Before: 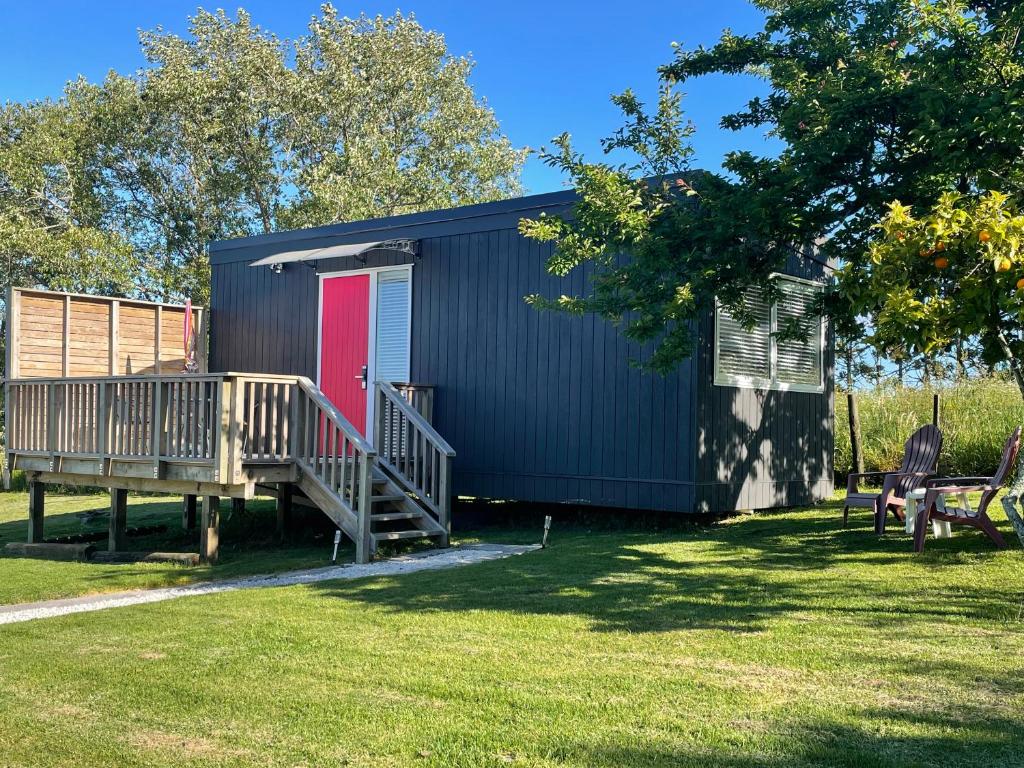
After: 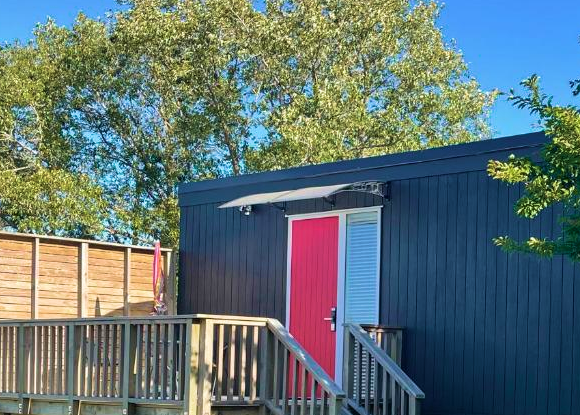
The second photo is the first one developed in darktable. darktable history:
crop and rotate: left 3.066%, top 7.628%, right 40.242%, bottom 38.305%
velvia: strength 45.37%
